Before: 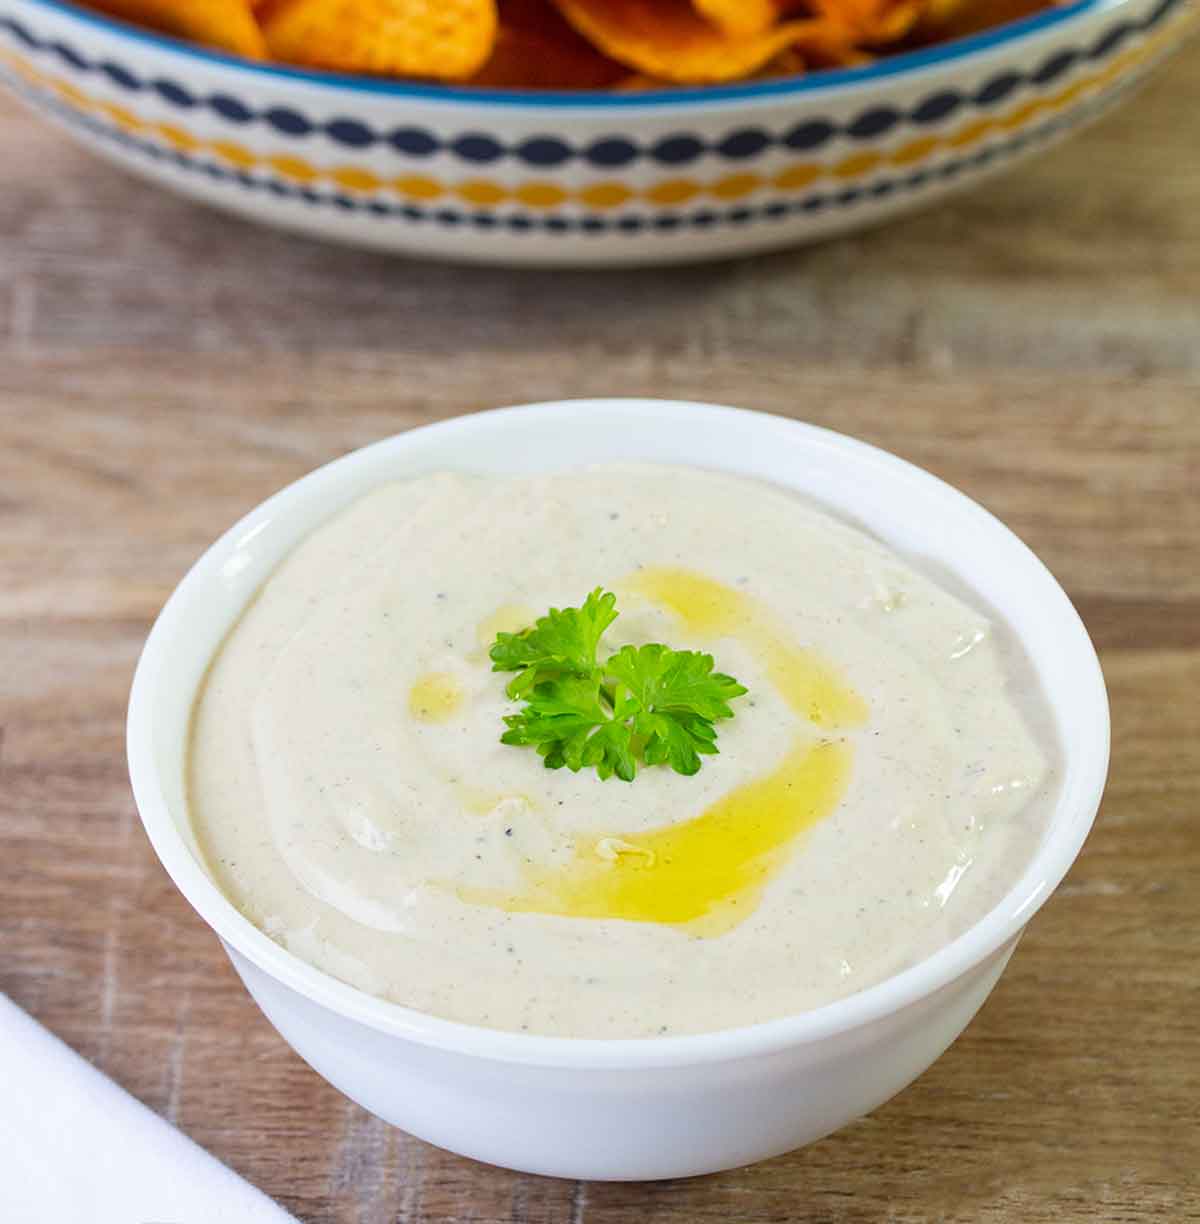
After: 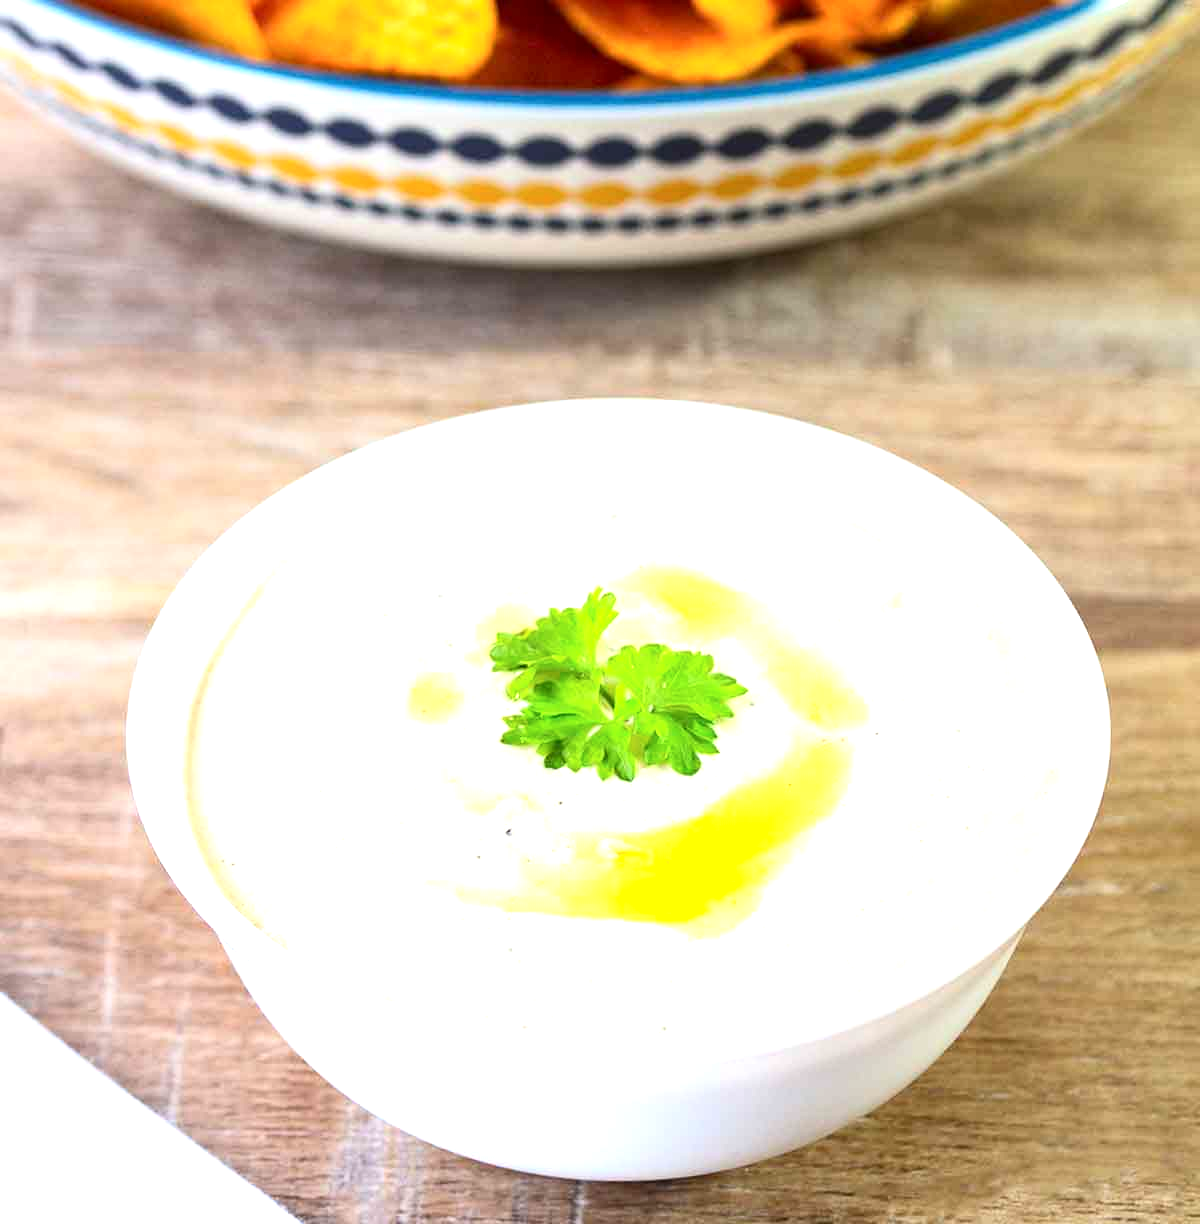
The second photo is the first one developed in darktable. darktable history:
contrast brightness saturation: contrast 0.141
exposure: exposure 1.001 EV, compensate exposure bias true, compensate highlight preservation false
